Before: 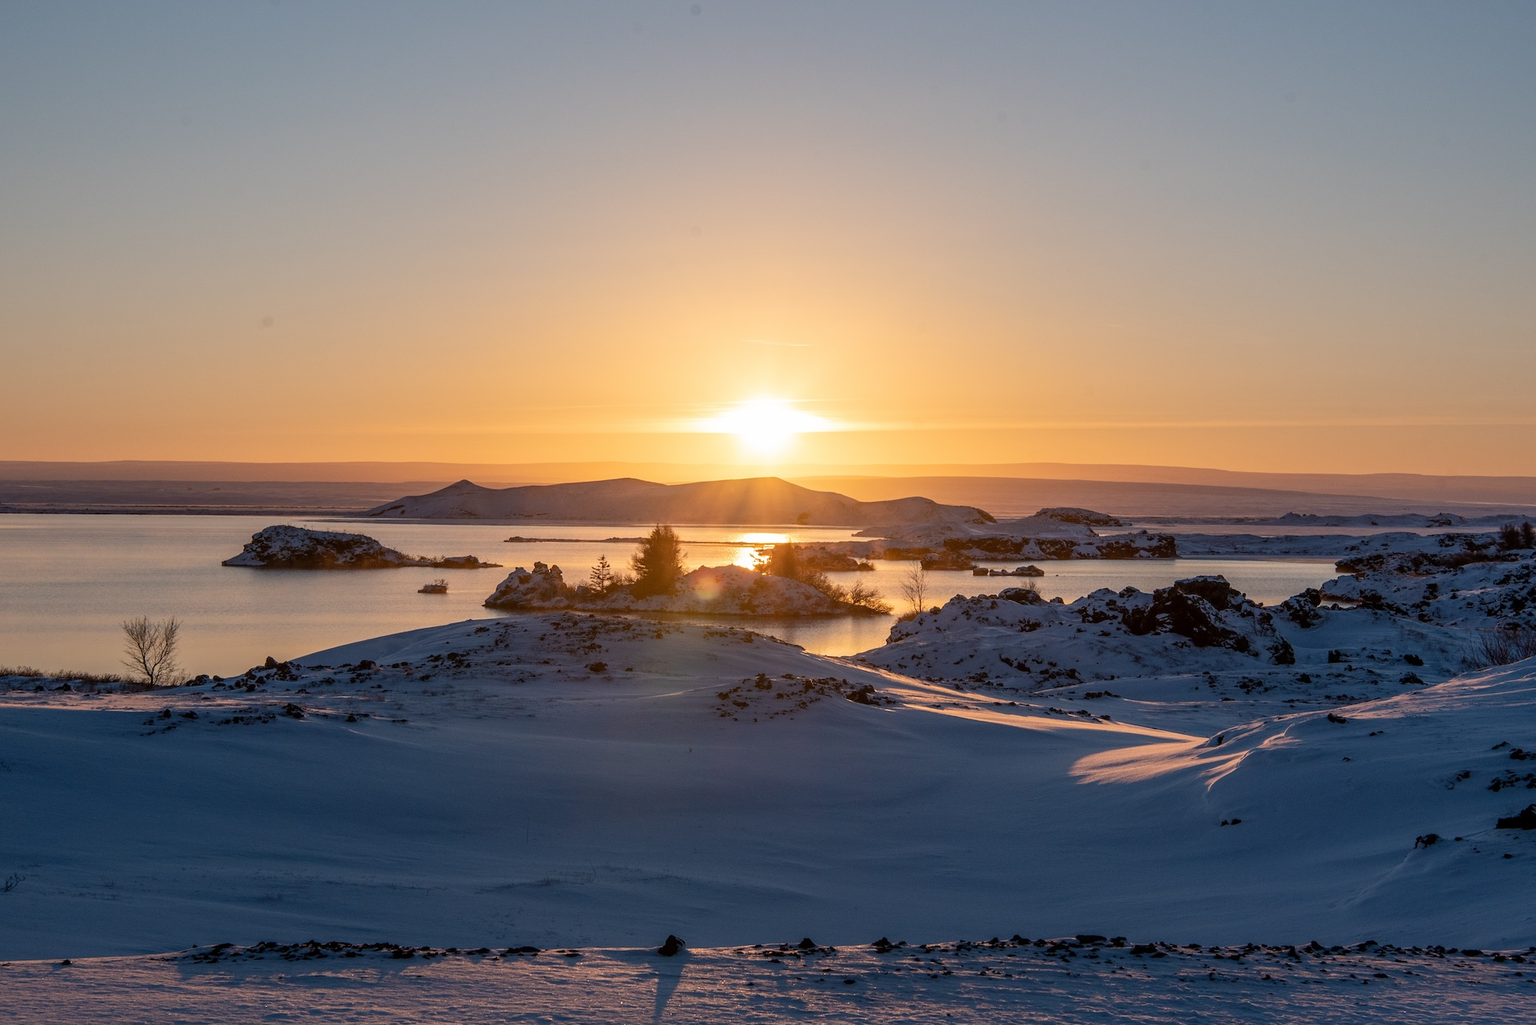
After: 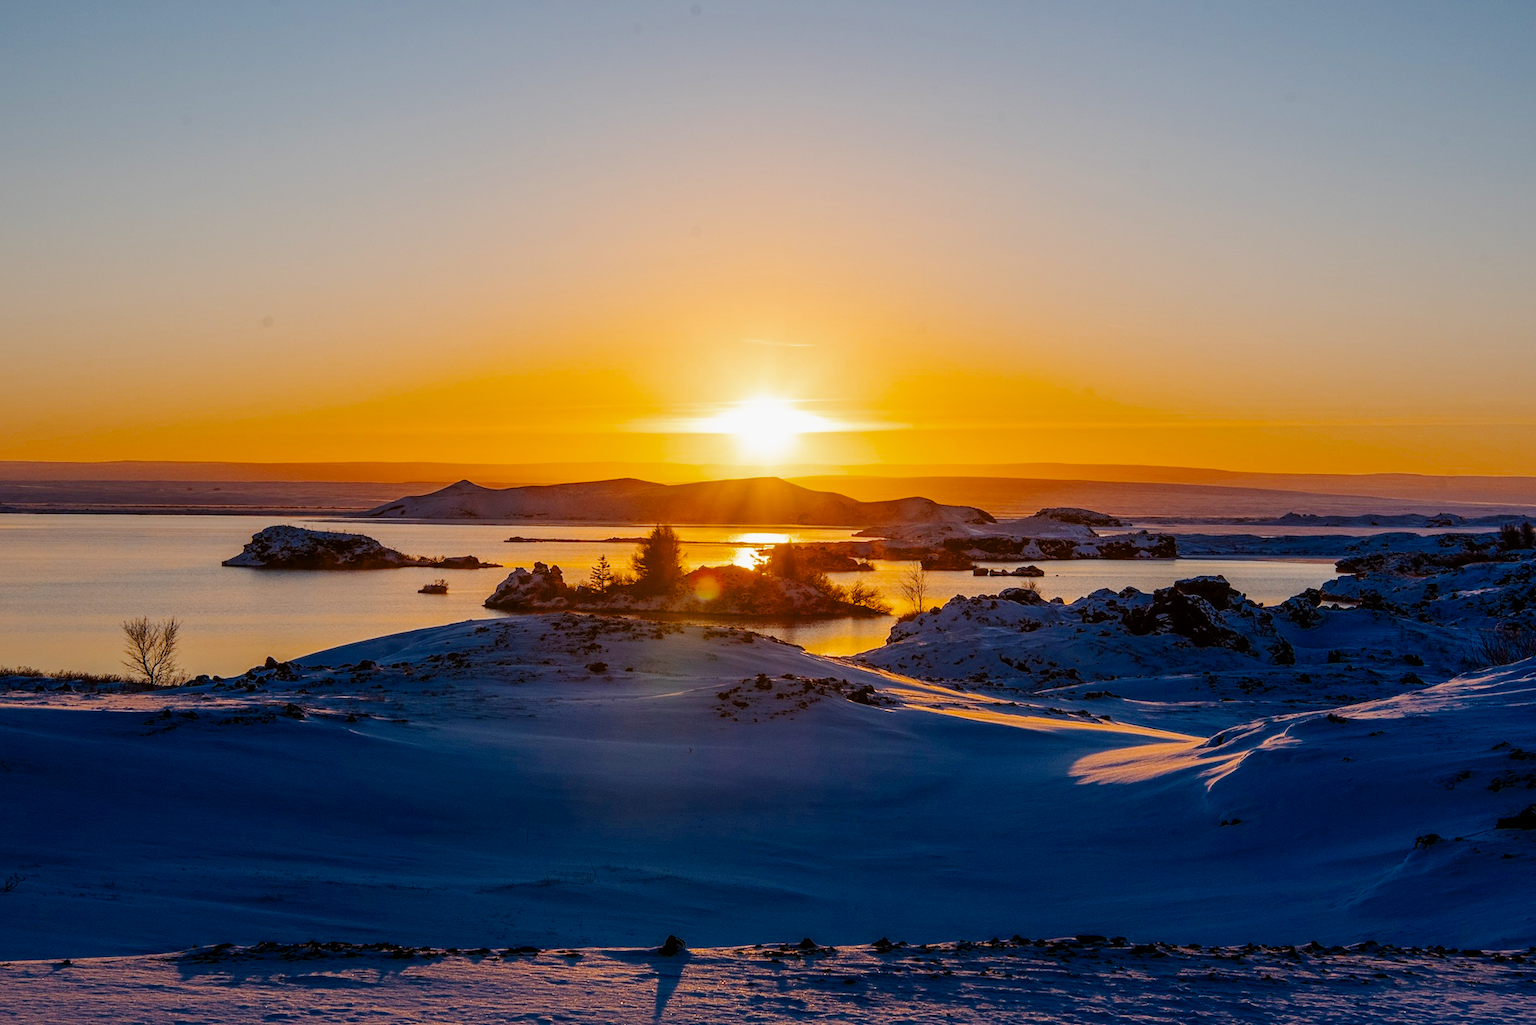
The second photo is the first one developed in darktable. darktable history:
color balance rgb: shadows lift › luminance -9.906%, linear chroma grading › global chroma 9.824%, perceptual saturation grading › global saturation 24.978%, saturation formula JzAzBz (2021)
tone curve: curves: ch0 [(0, 0) (0.105, 0.068) (0.181, 0.14) (0.28, 0.259) (0.384, 0.404) (0.485, 0.531) (0.638, 0.681) (0.87, 0.883) (1, 0.977)]; ch1 [(0, 0) (0.161, 0.092) (0.35, 0.33) (0.379, 0.401) (0.456, 0.469) (0.501, 0.499) (0.516, 0.524) (0.562, 0.569) (0.635, 0.646) (1, 1)]; ch2 [(0, 0) (0.371, 0.362) (0.437, 0.437) (0.5, 0.5) (0.53, 0.524) (0.56, 0.561) (0.622, 0.606) (1, 1)], preserve colors none
